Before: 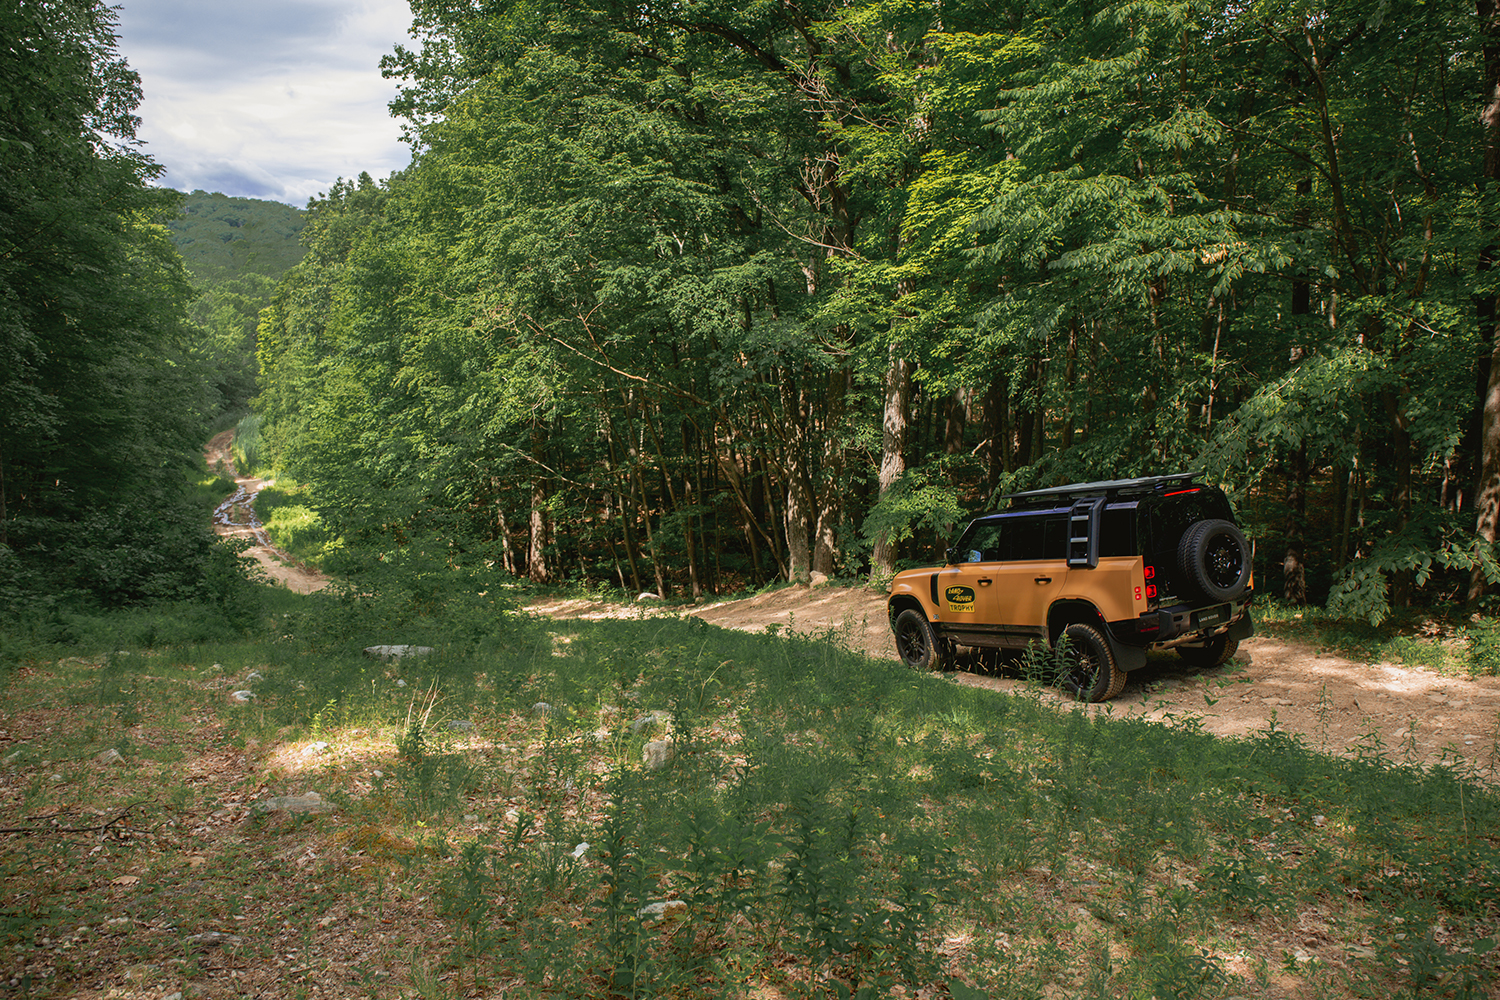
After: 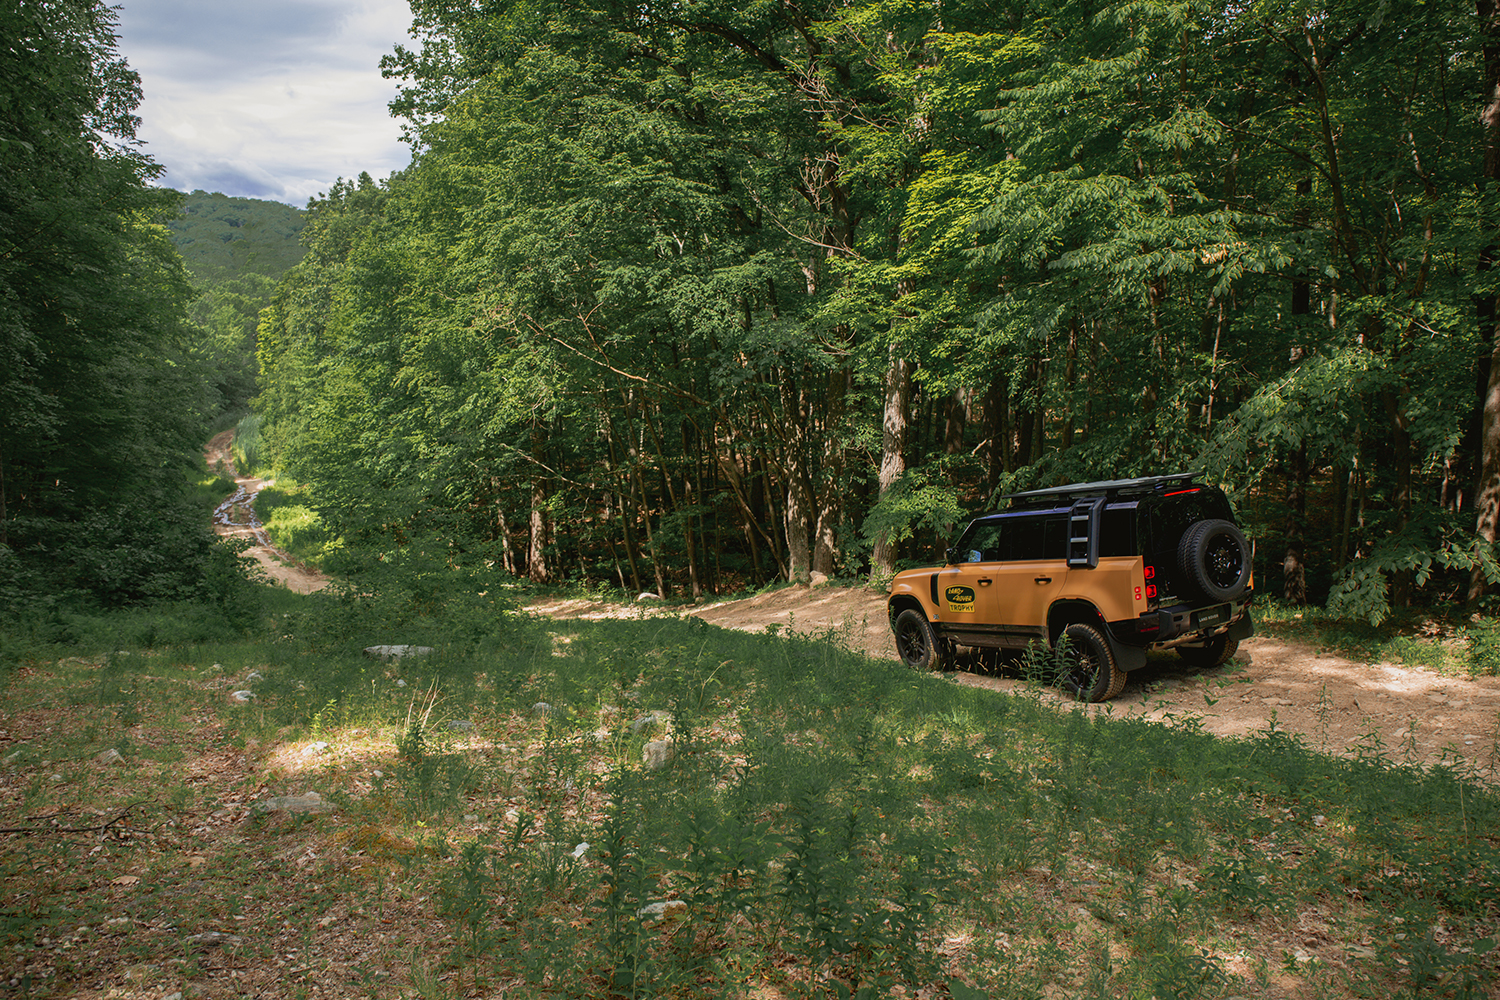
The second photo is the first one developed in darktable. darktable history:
exposure: exposure -0.112 EV, compensate highlight preservation false
